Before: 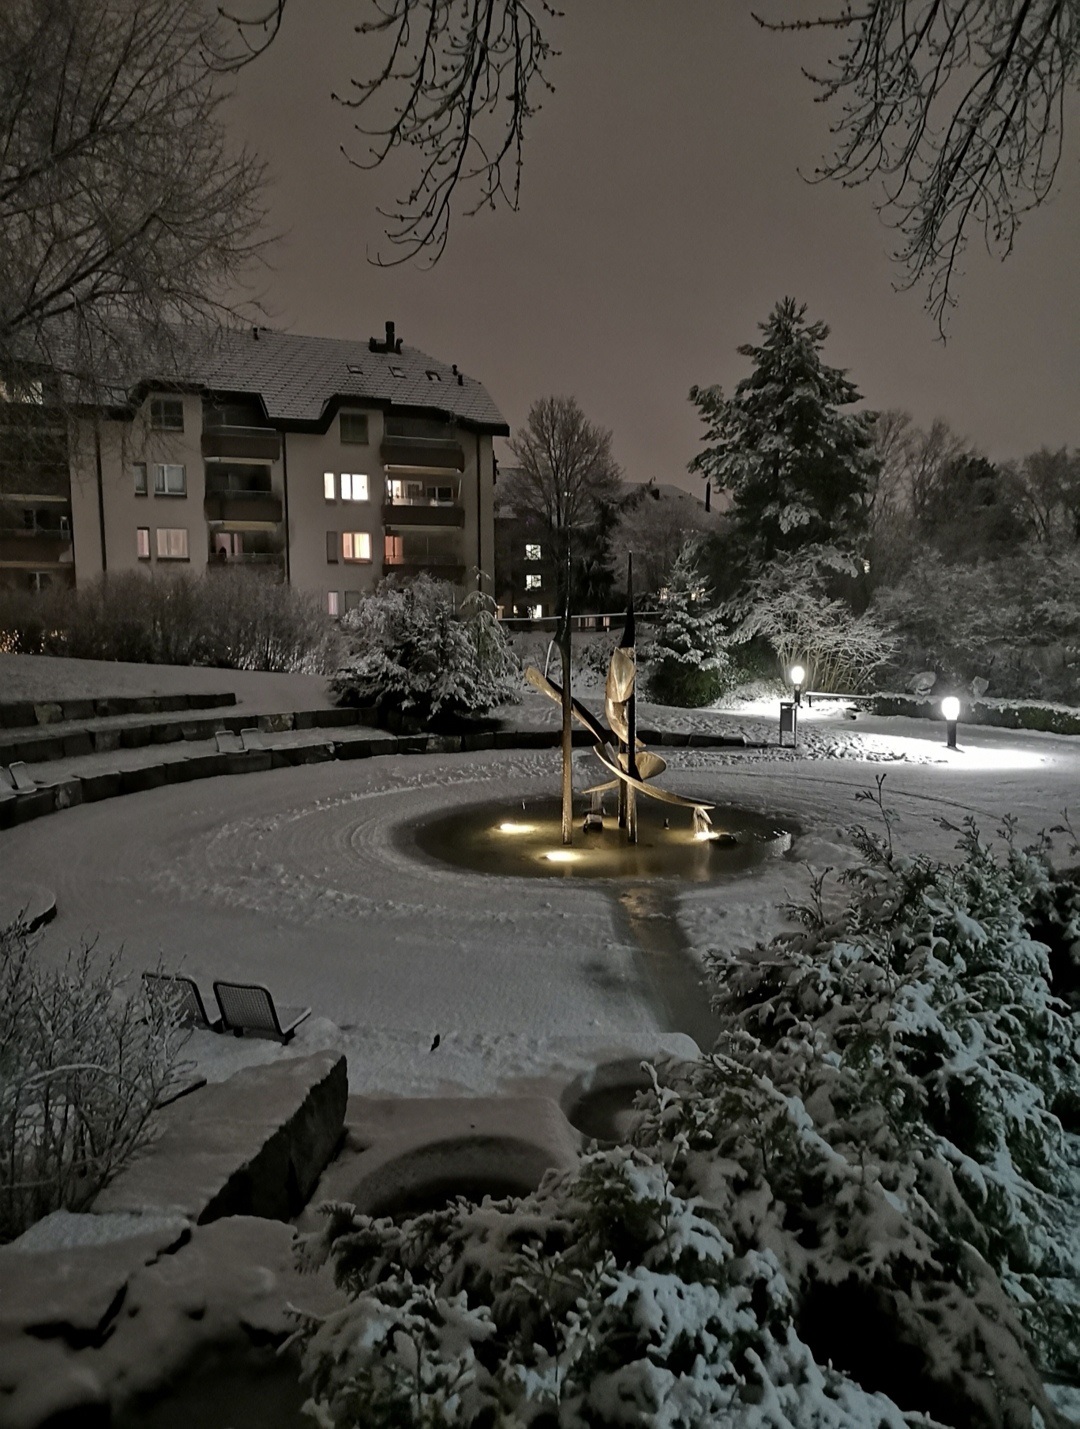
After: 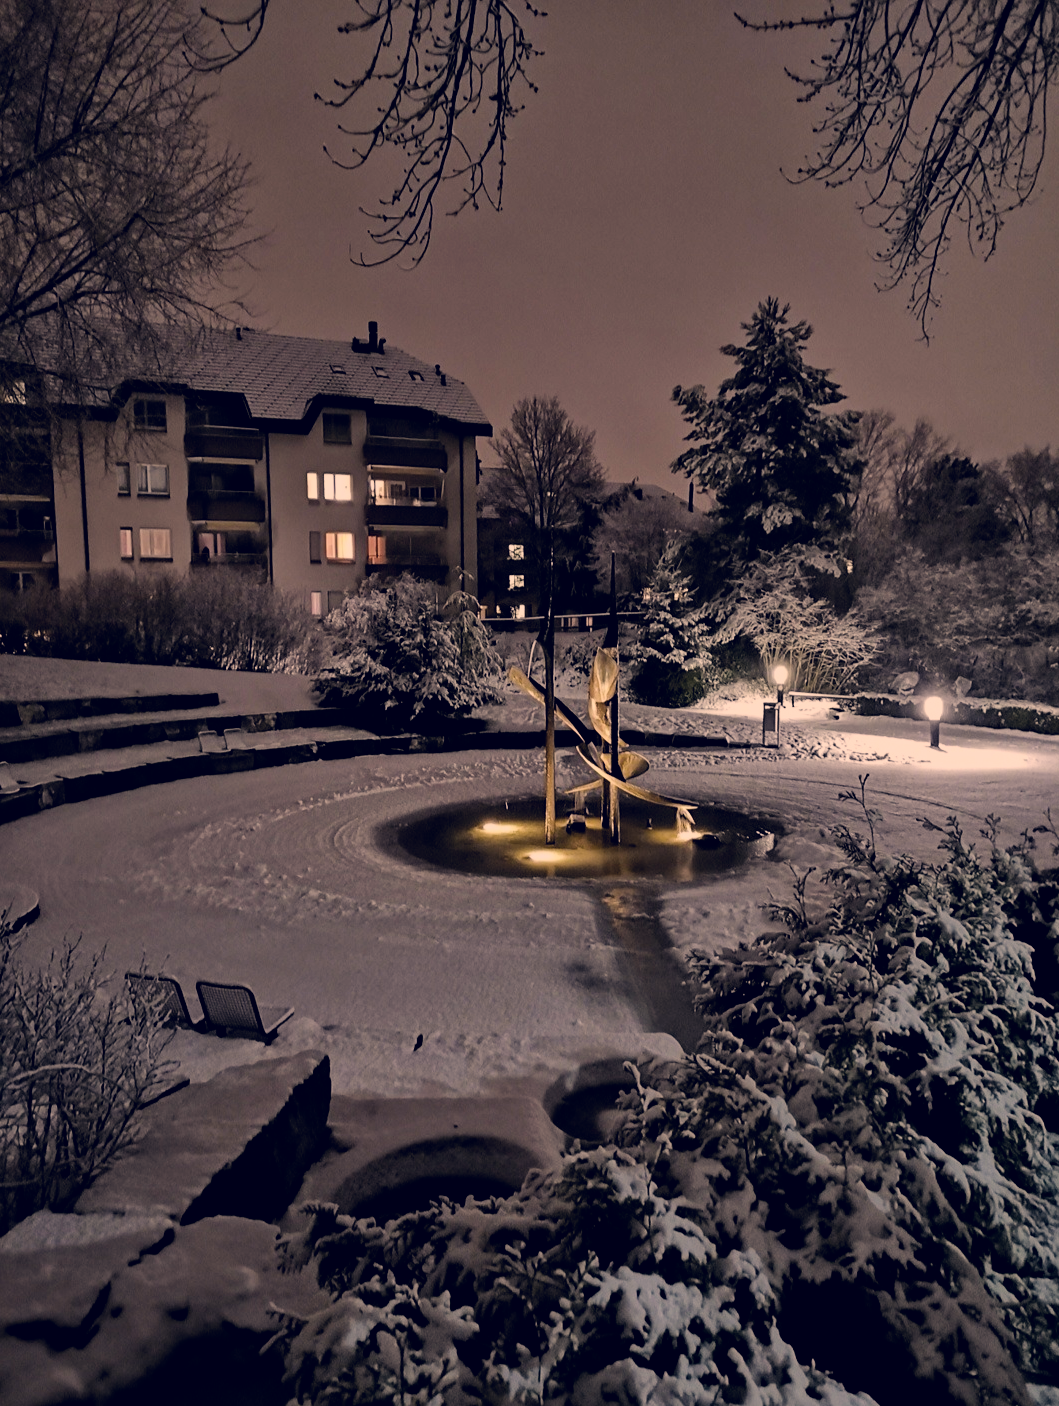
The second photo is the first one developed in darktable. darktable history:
crop: left 1.634%, right 0.266%, bottom 1.546%
color balance rgb: highlights gain › luminance 14.959%, perceptual saturation grading › global saturation 30.743%, perceptual brilliance grading › highlights 11.286%, global vibrance 22.358%
filmic rgb: black relative exposure -7.33 EV, white relative exposure 5.07 EV, hardness 3.2, iterations of high-quality reconstruction 0
color correction: highlights a* 19.82, highlights b* 27, shadows a* 3.43, shadows b* -17.88, saturation 0.755
